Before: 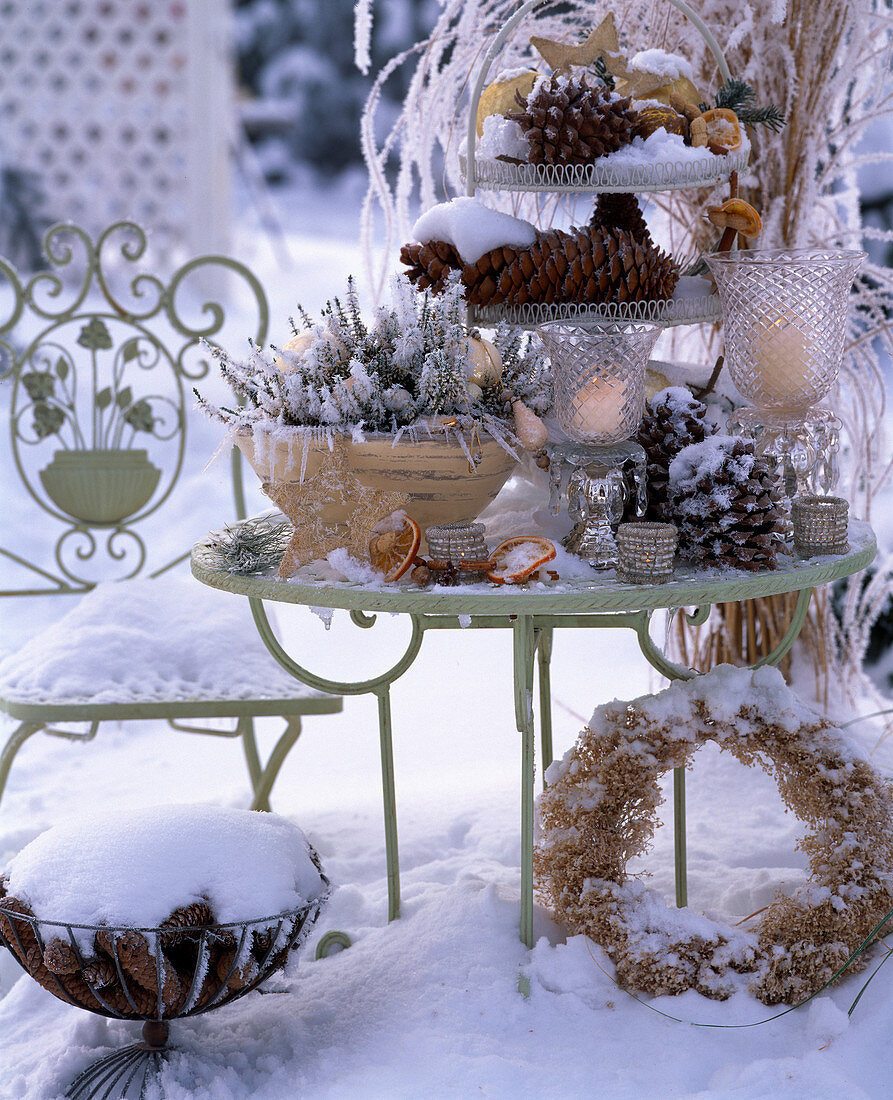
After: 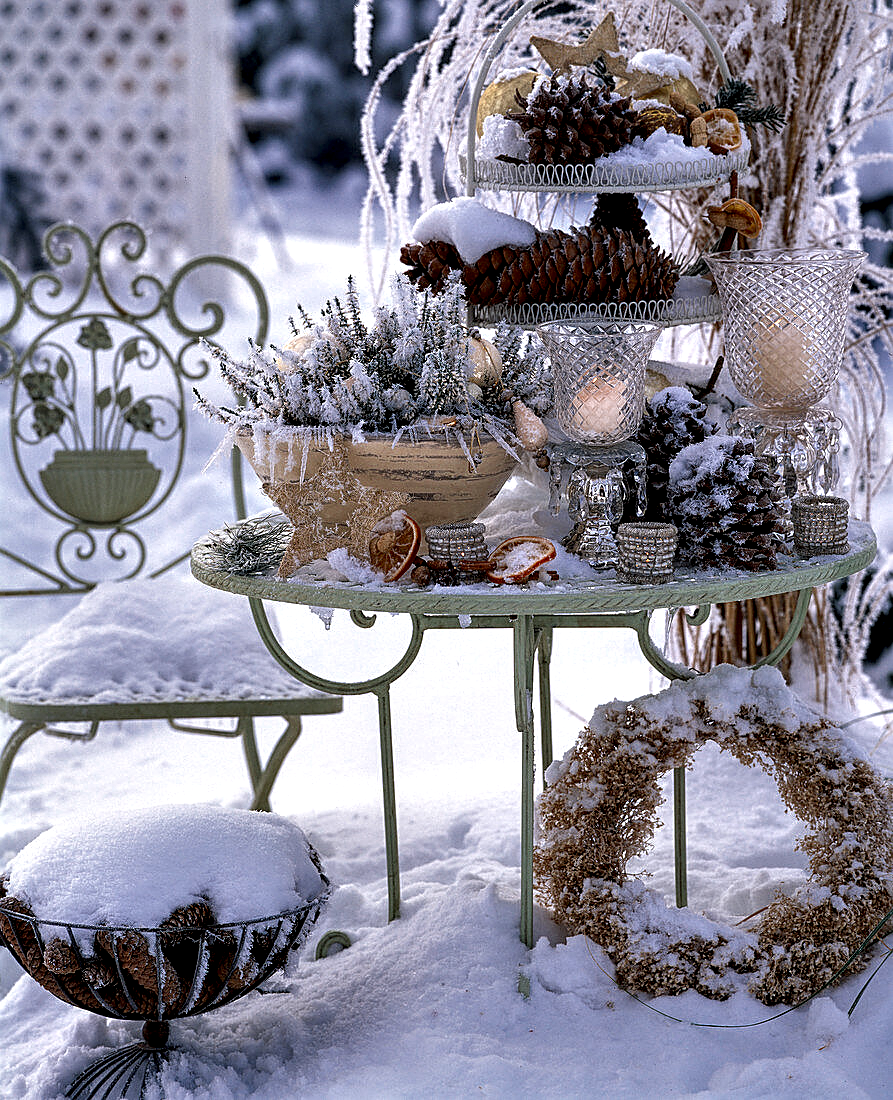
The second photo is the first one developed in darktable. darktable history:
local contrast: on, module defaults
sharpen: on, module defaults
contrast equalizer: y [[0.6 ×6], [0.55 ×6], [0 ×6], [0 ×6], [0 ×6]]
color zones: curves: ch0 [(0, 0.5) (0.125, 0.4) (0.25, 0.5) (0.375, 0.4) (0.5, 0.4) (0.625, 0.35) (0.75, 0.35) (0.875, 0.5)]; ch1 [(0, 0.35) (0.125, 0.45) (0.25, 0.35) (0.375, 0.35) (0.5, 0.35) (0.625, 0.35) (0.75, 0.45) (0.875, 0.35)]; ch2 [(0, 0.6) (0.125, 0.5) (0.25, 0.5) (0.375, 0.6) (0.5, 0.6) (0.625, 0.5) (0.75, 0.5) (0.875, 0.5)]
